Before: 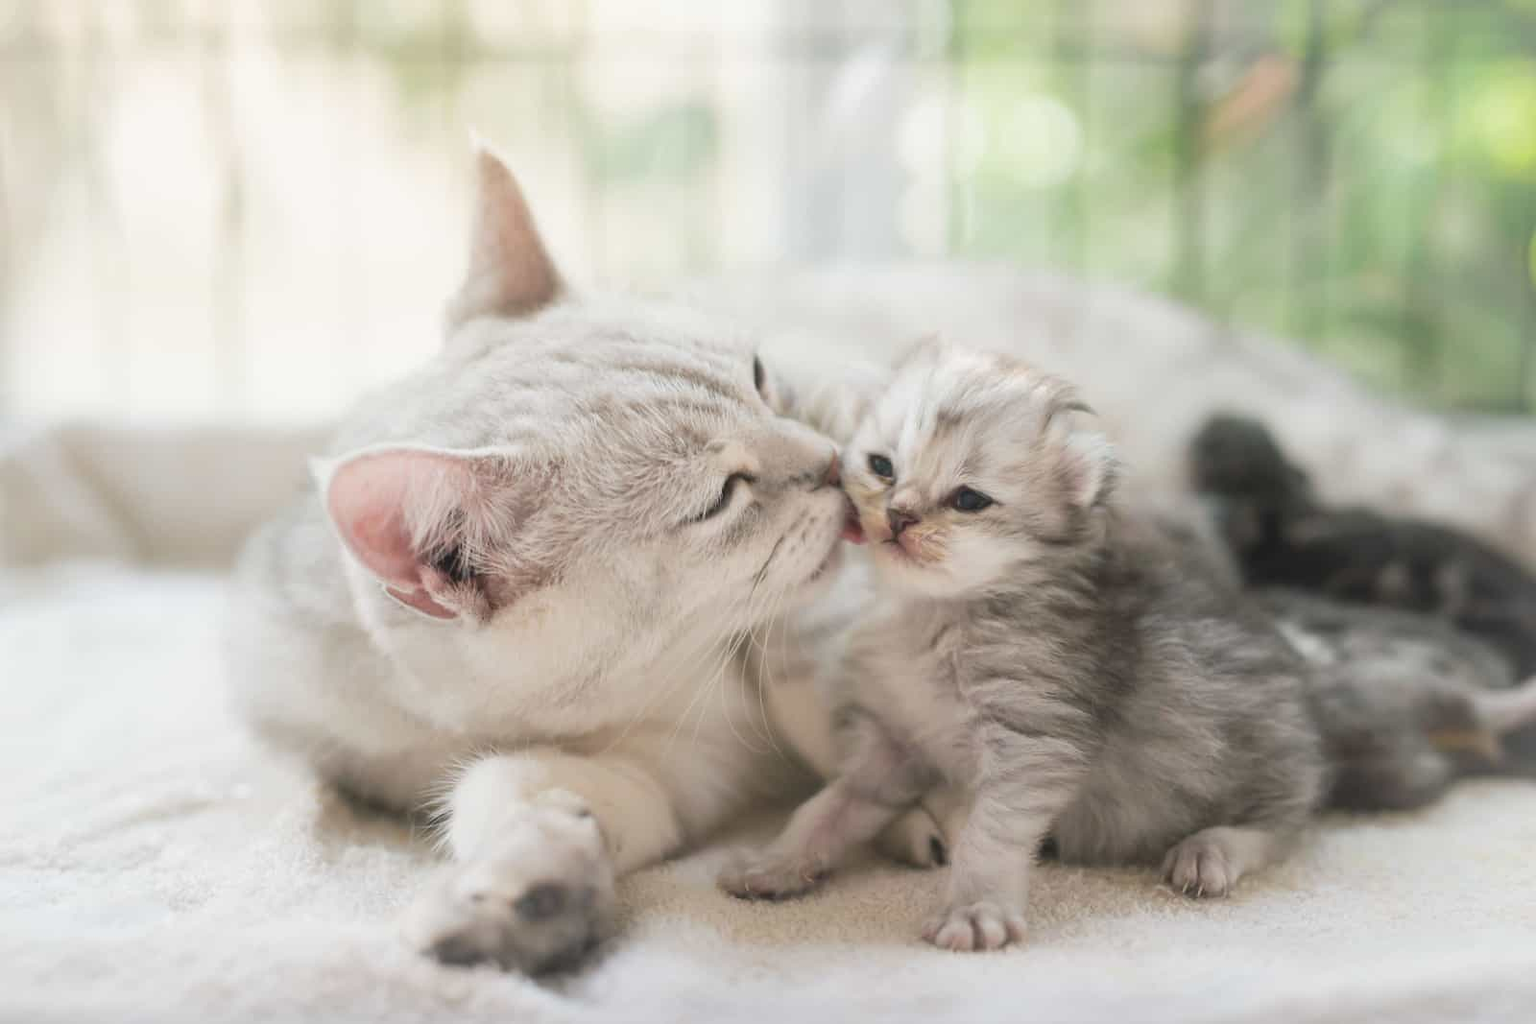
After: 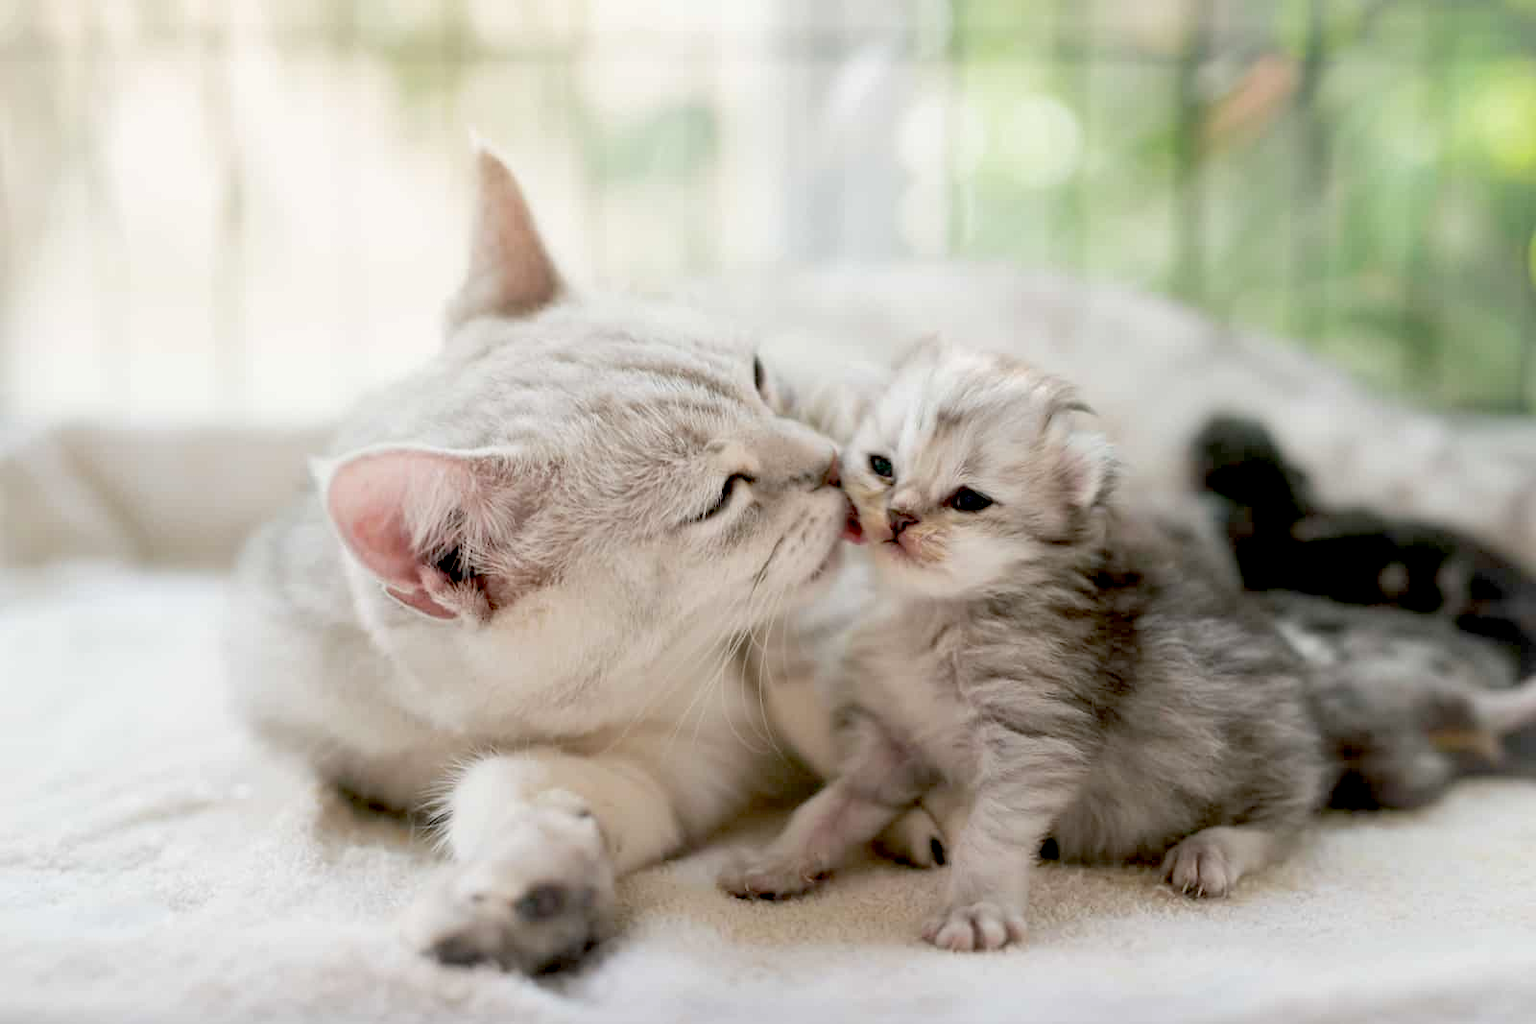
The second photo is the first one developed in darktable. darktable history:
exposure: black level correction 0.047, exposure 0.013 EV, compensate exposure bias true, compensate highlight preservation false
